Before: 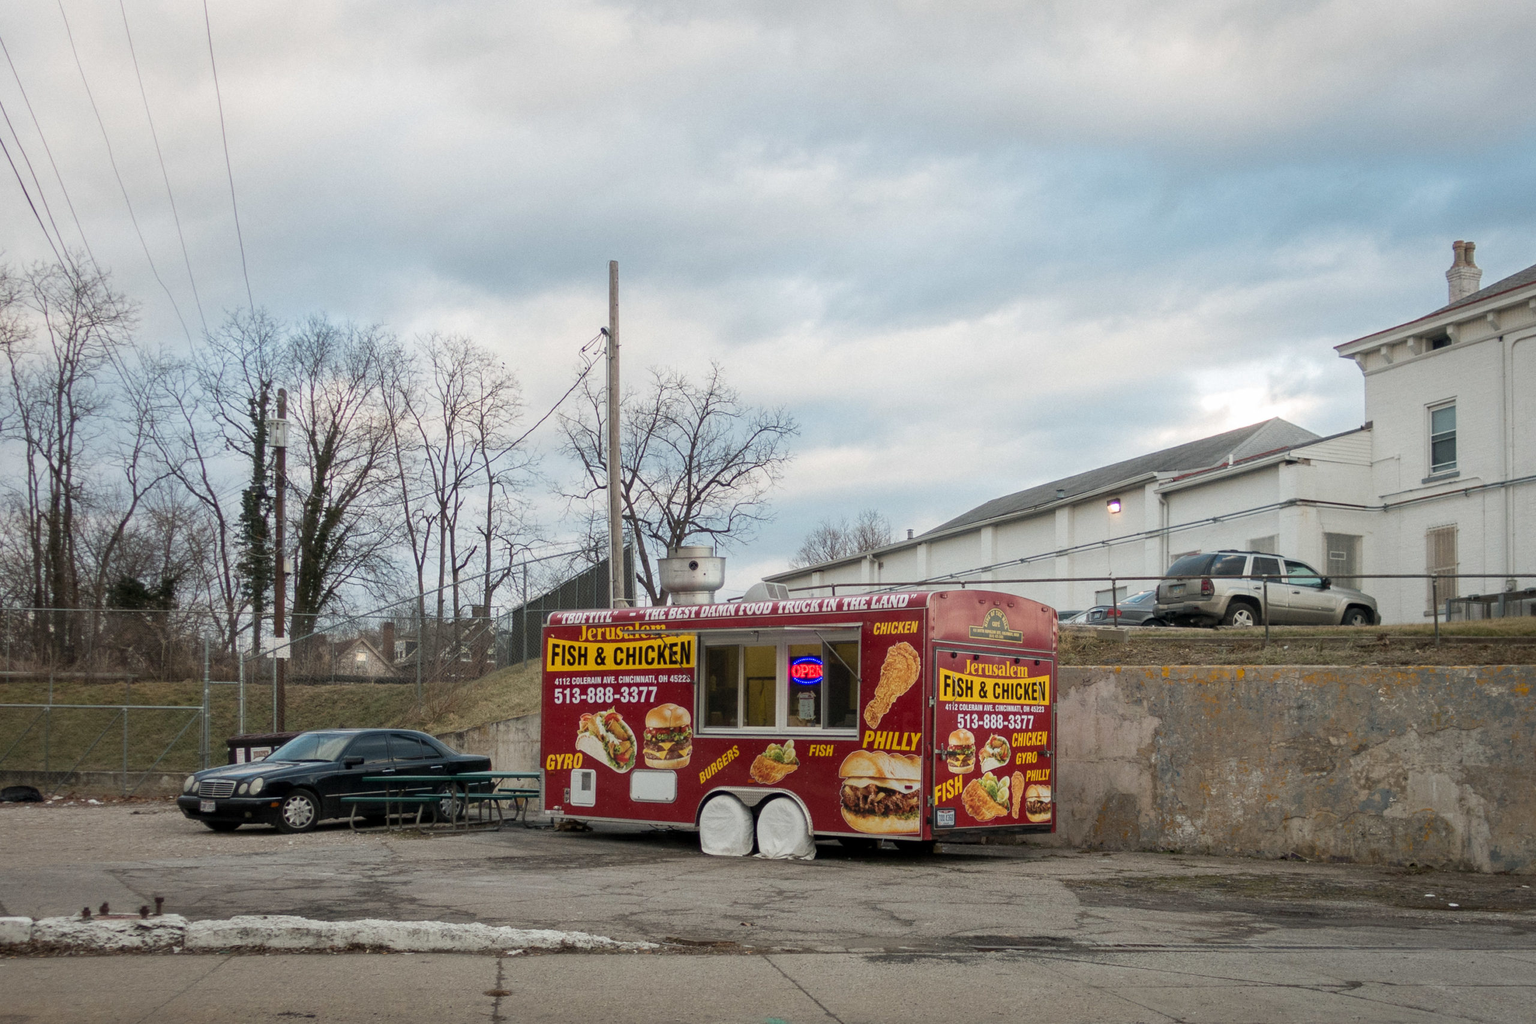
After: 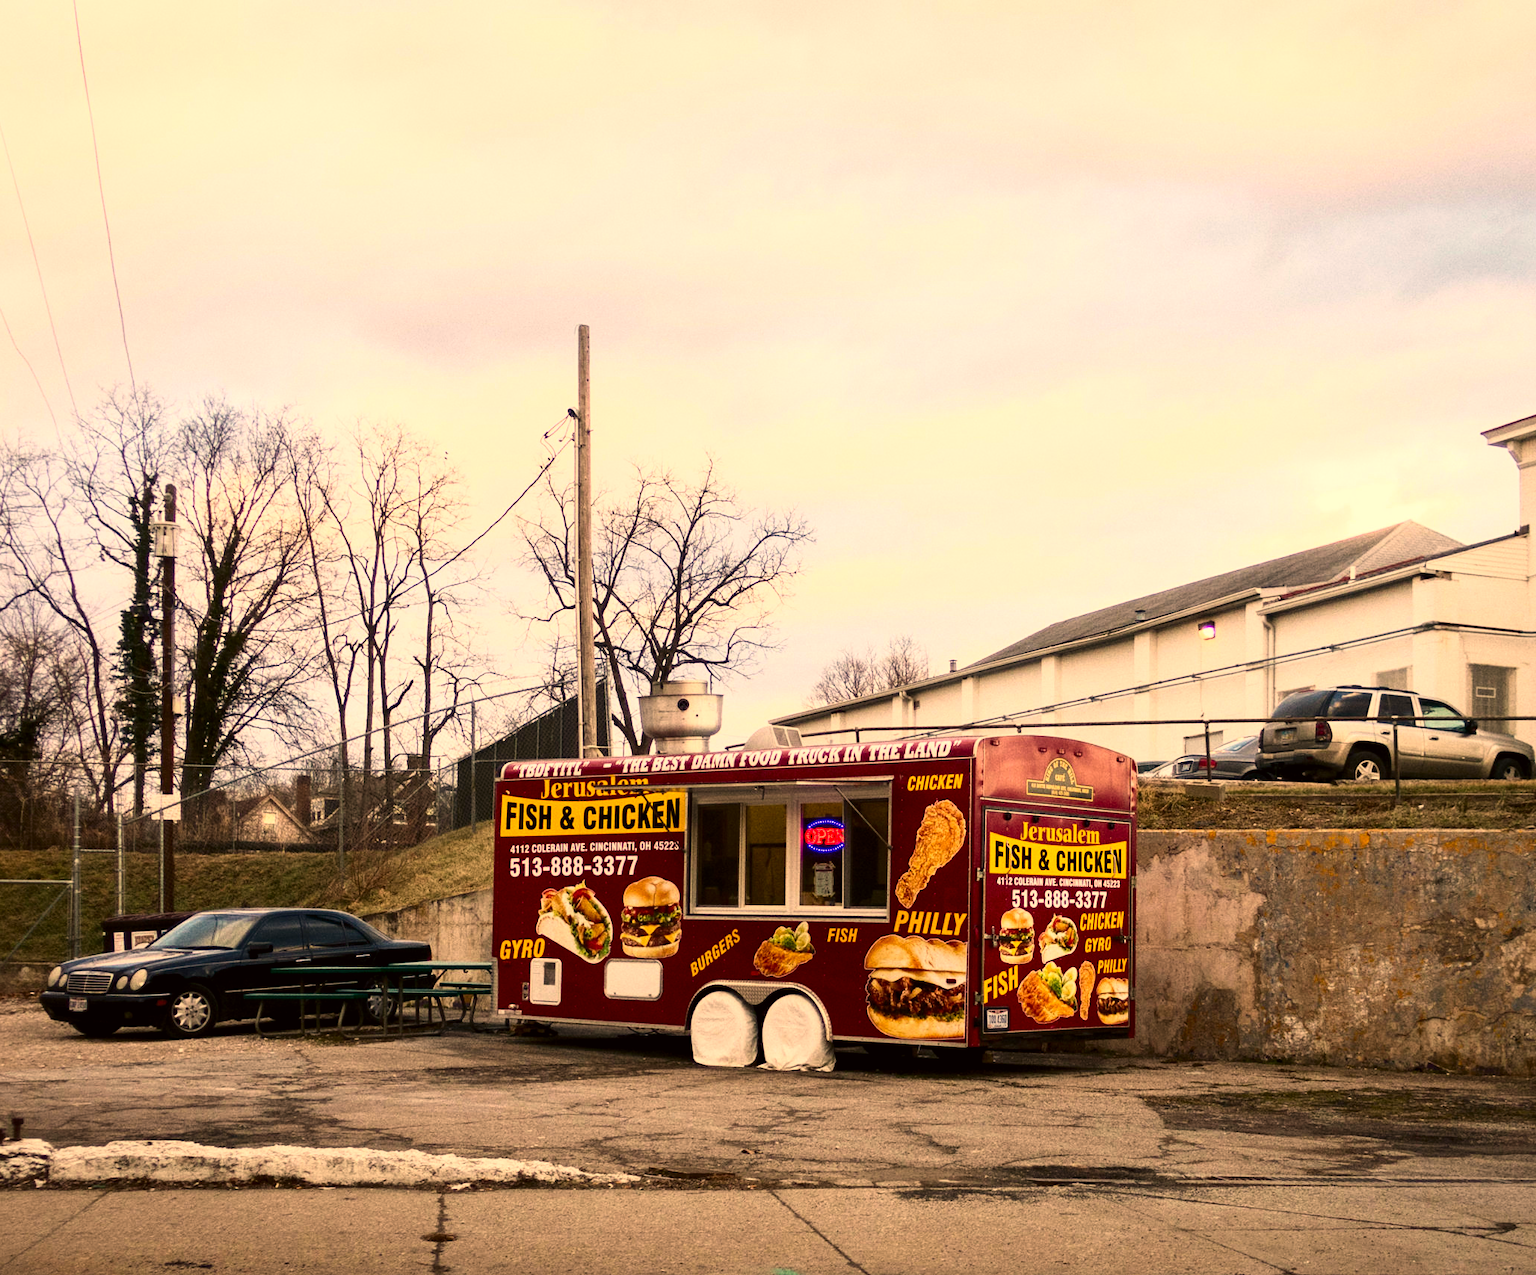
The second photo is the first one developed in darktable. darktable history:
crop and rotate: left 9.492%, right 10.211%
tone curve: curves: ch0 [(0, 0) (0.236, 0.124) (0.373, 0.304) (0.542, 0.593) (0.737, 0.873) (1, 1)]; ch1 [(0, 0) (0.399, 0.328) (0.488, 0.484) (0.598, 0.624) (1, 1)]; ch2 [(0, 0) (0.448, 0.405) (0.523, 0.511) (0.592, 0.59) (1, 1)], color space Lab, independent channels, preserve colors none
levels: levels [0.016, 0.484, 0.953]
color correction: highlights a* 18.58, highlights b* 35.08, shadows a* 1.19, shadows b* 6.46, saturation 1.02
